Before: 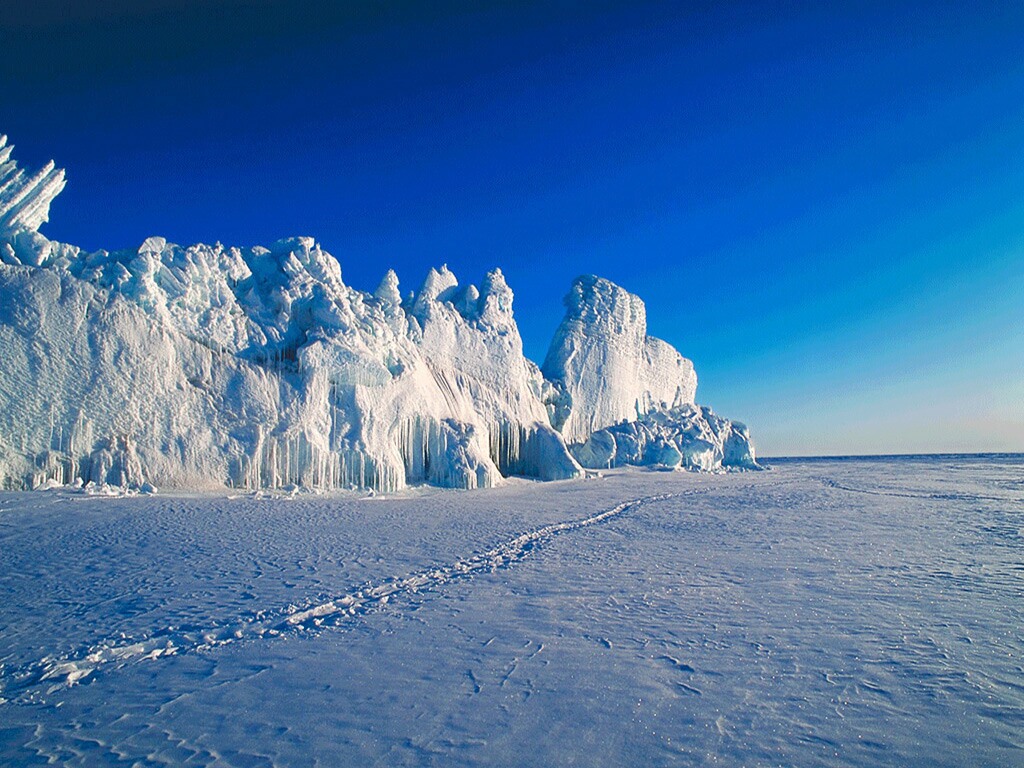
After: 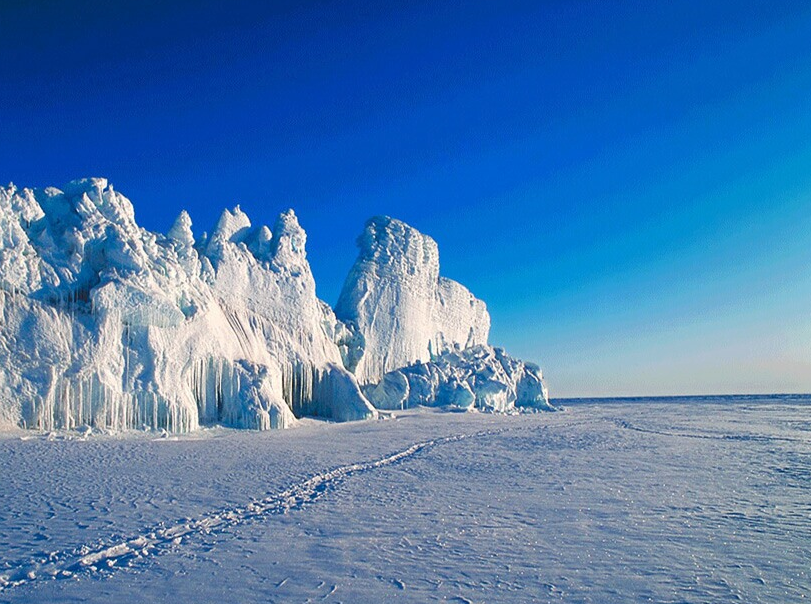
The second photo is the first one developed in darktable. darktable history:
crop and rotate: left 20.27%, top 7.74%, right 0.434%, bottom 13.574%
